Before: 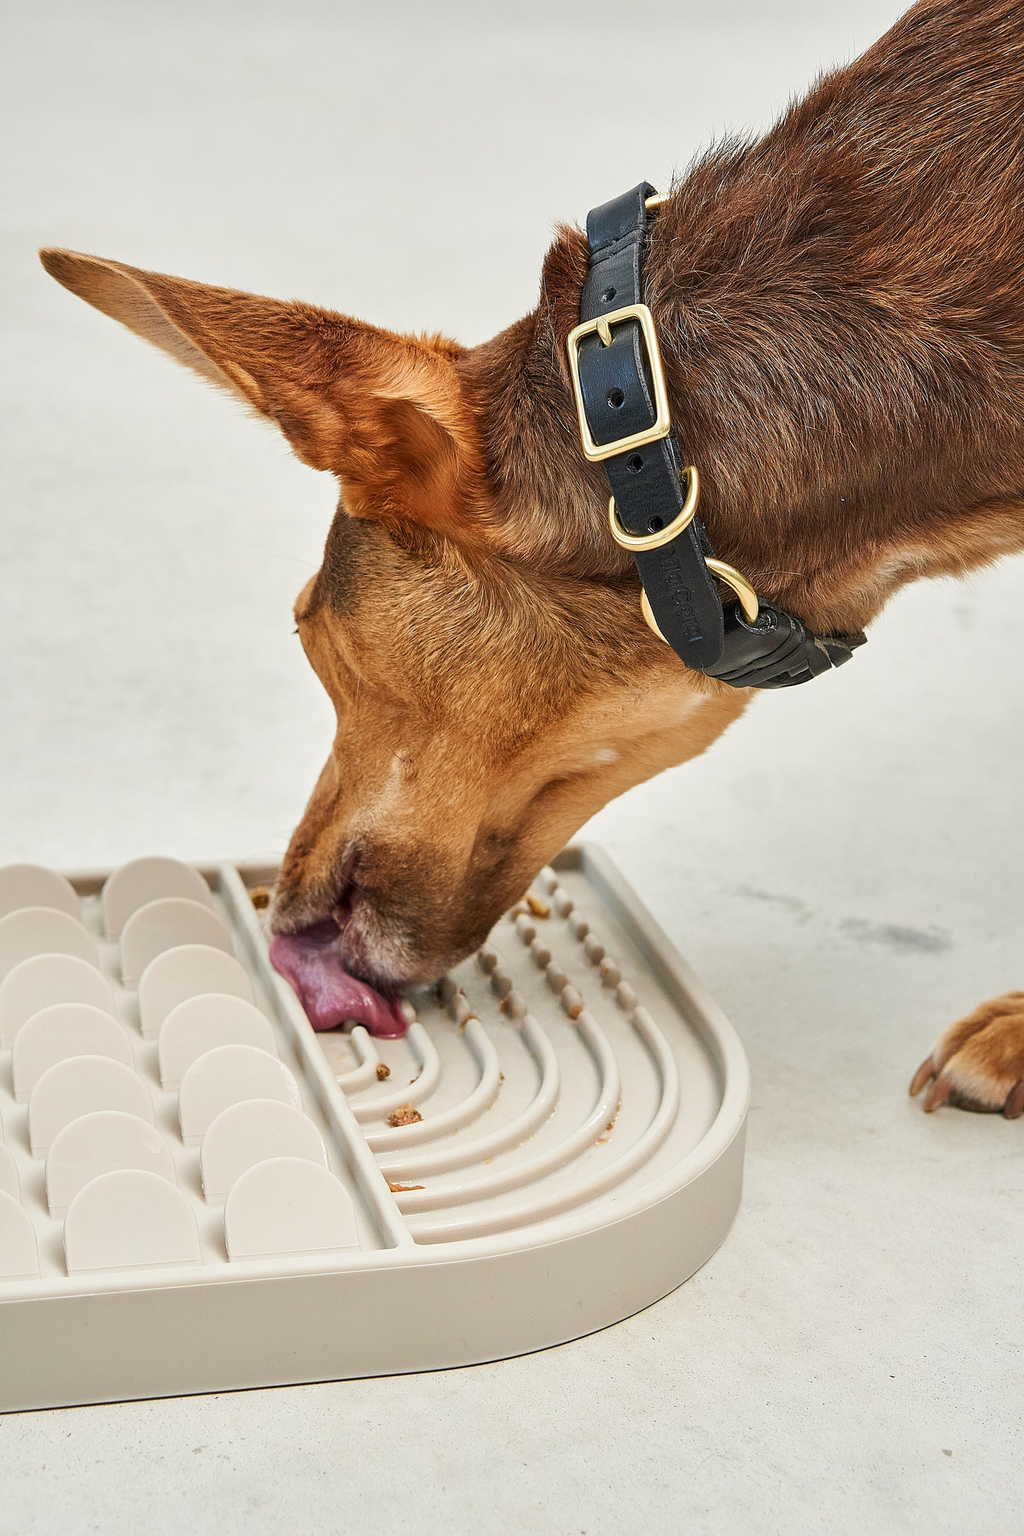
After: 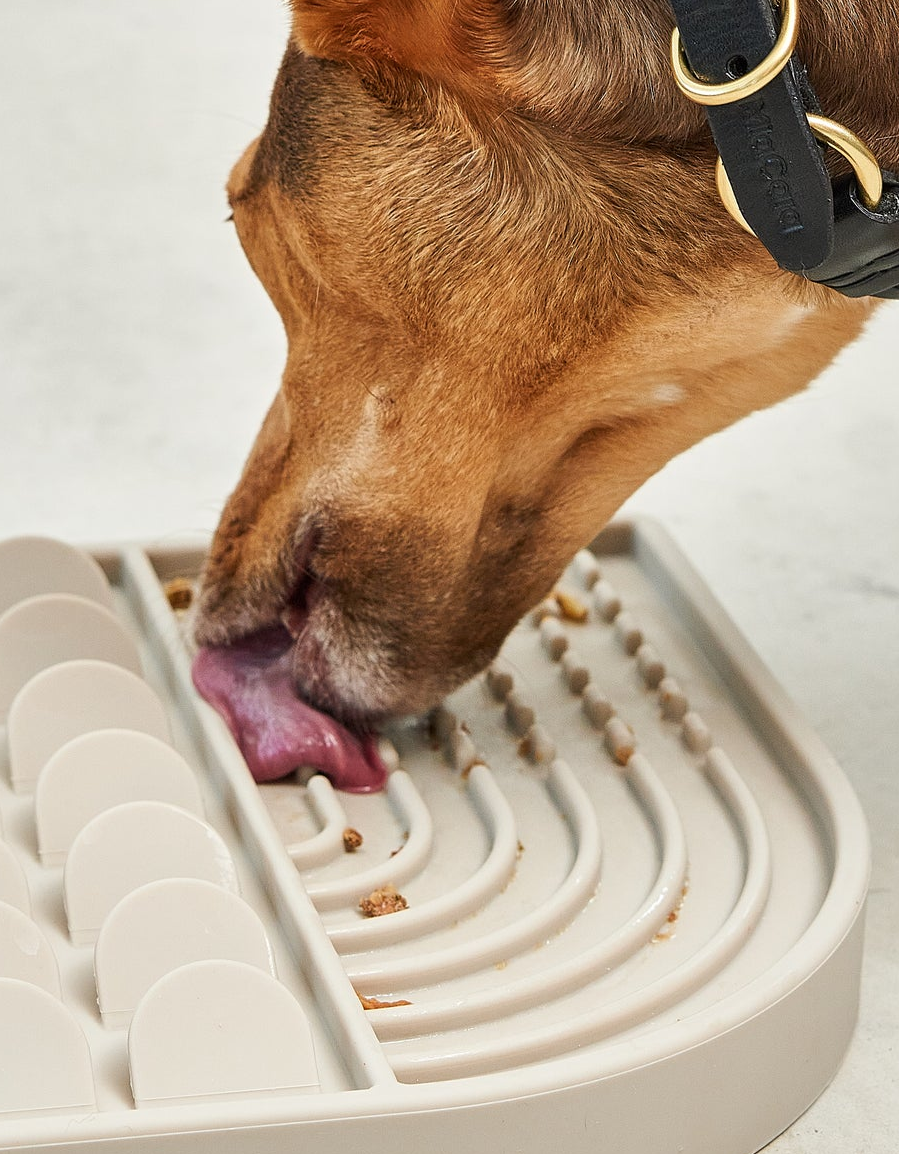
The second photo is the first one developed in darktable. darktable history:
crop: left 13.052%, top 31.049%, right 24.693%, bottom 15.715%
color balance rgb: linear chroma grading › global chroma 0.447%, perceptual saturation grading › global saturation -0.078%
